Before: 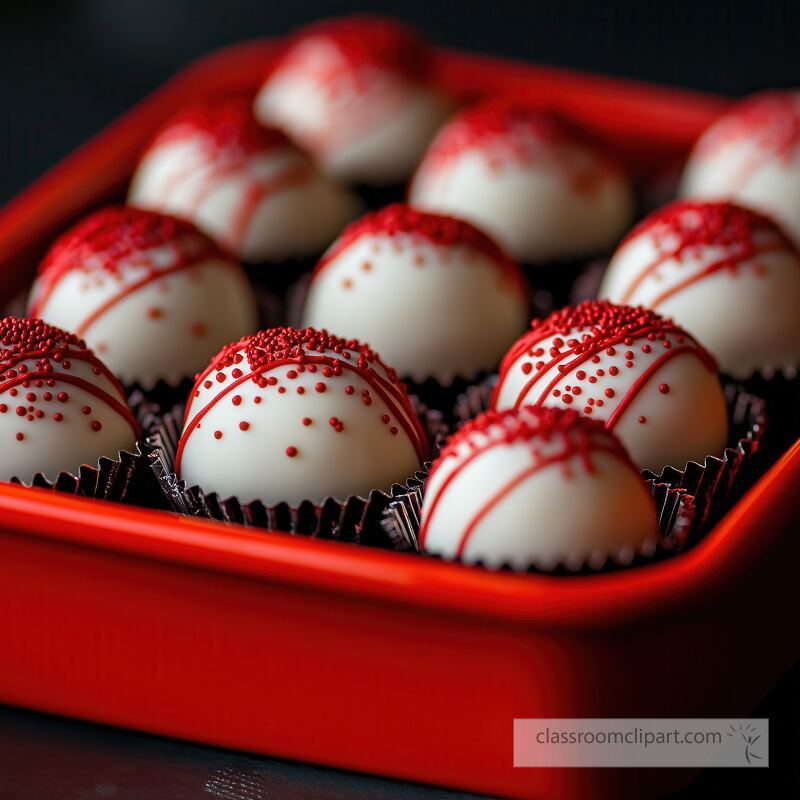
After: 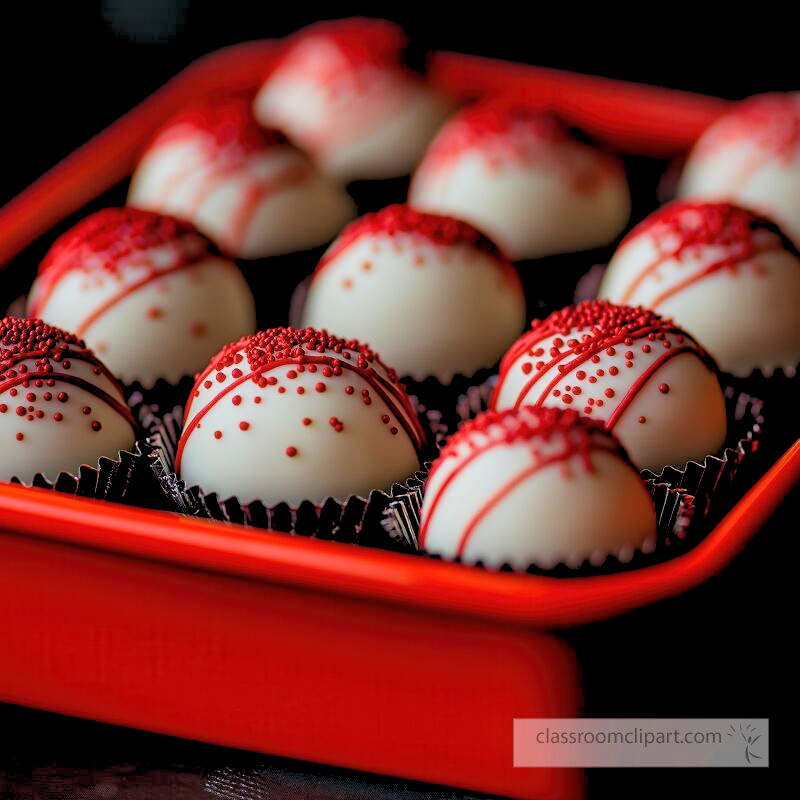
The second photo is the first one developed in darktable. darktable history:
base curve: exposure shift 0, preserve colors none
rgb levels: preserve colors sum RGB, levels [[0.038, 0.433, 0.934], [0, 0.5, 1], [0, 0.5, 1]]
velvia: on, module defaults
bloom: size 15%, threshold 97%, strength 7%
